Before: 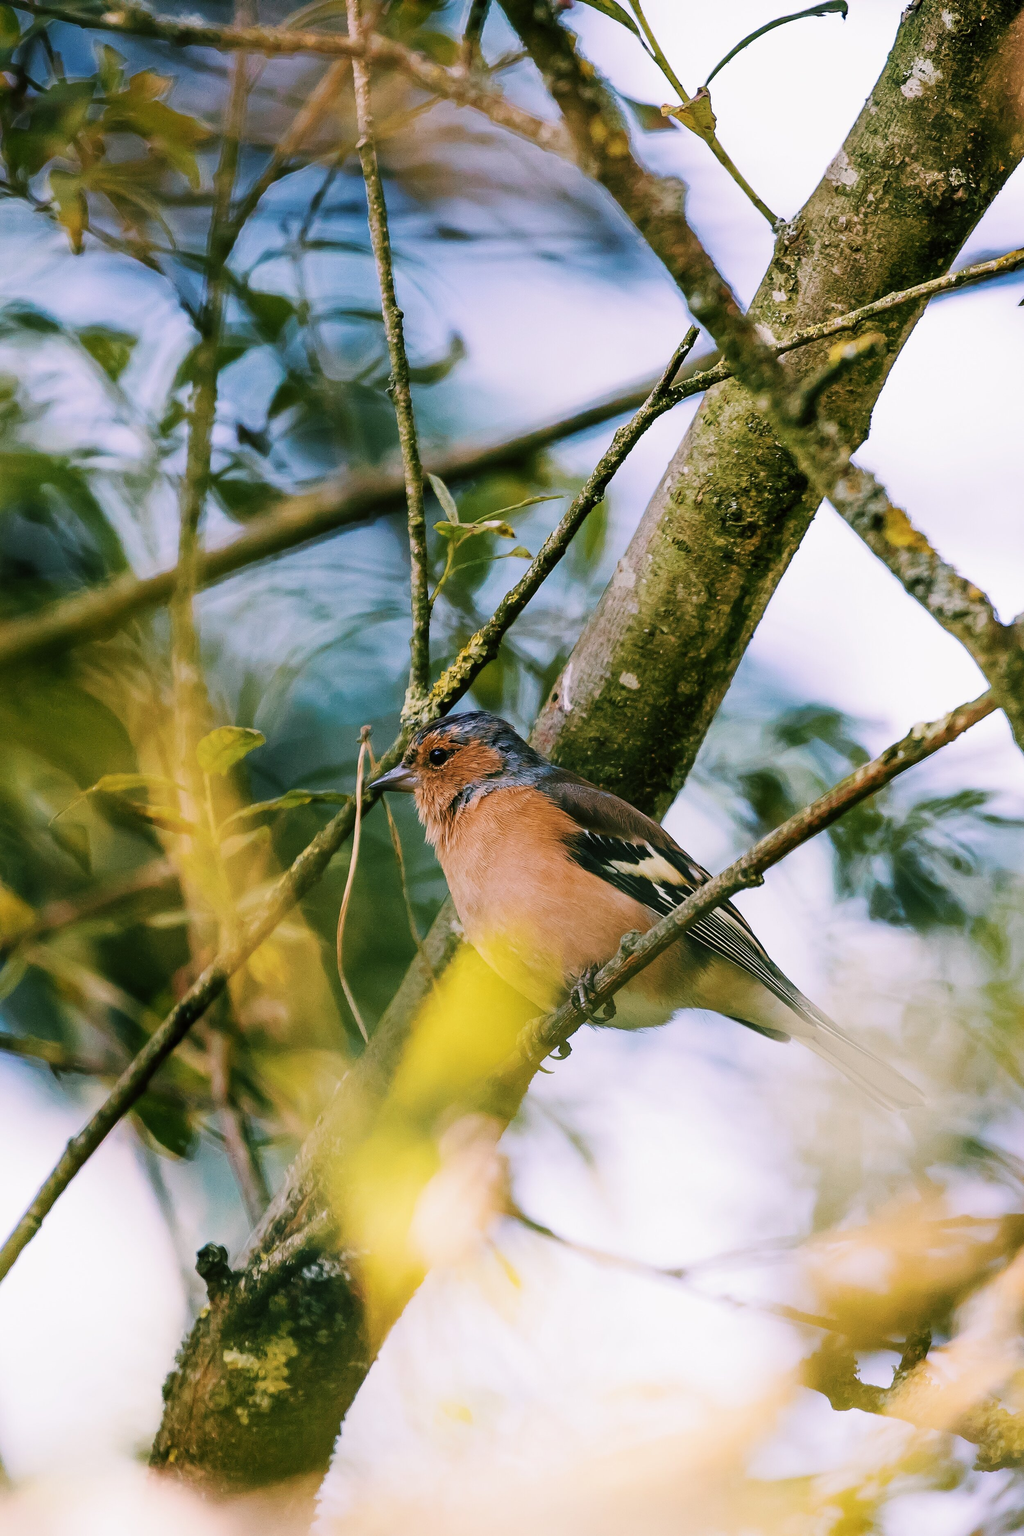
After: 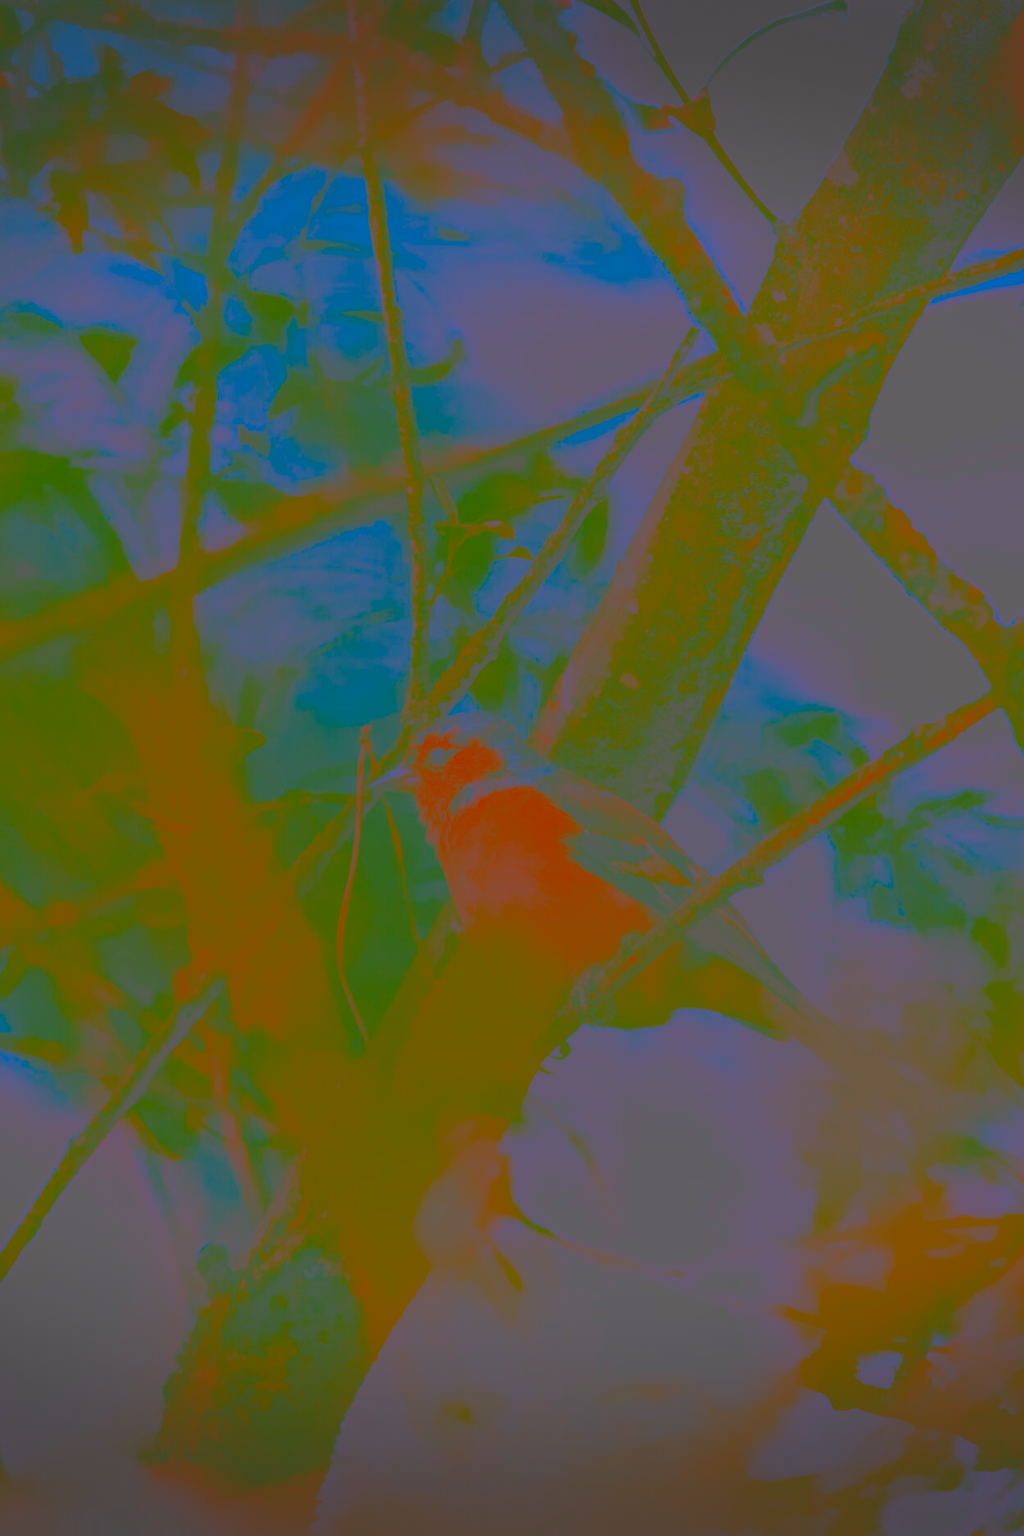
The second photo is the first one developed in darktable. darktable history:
local contrast: highlights 61%, detail 143%, midtone range 0.428
vignetting: fall-off start 100%, brightness -0.406, saturation -0.3, width/height ratio 1.324, dithering 8-bit output, unbound false
contrast brightness saturation: contrast -0.99, brightness -0.17, saturation 0.75
haze removal: strength -0.09, adaptive false
